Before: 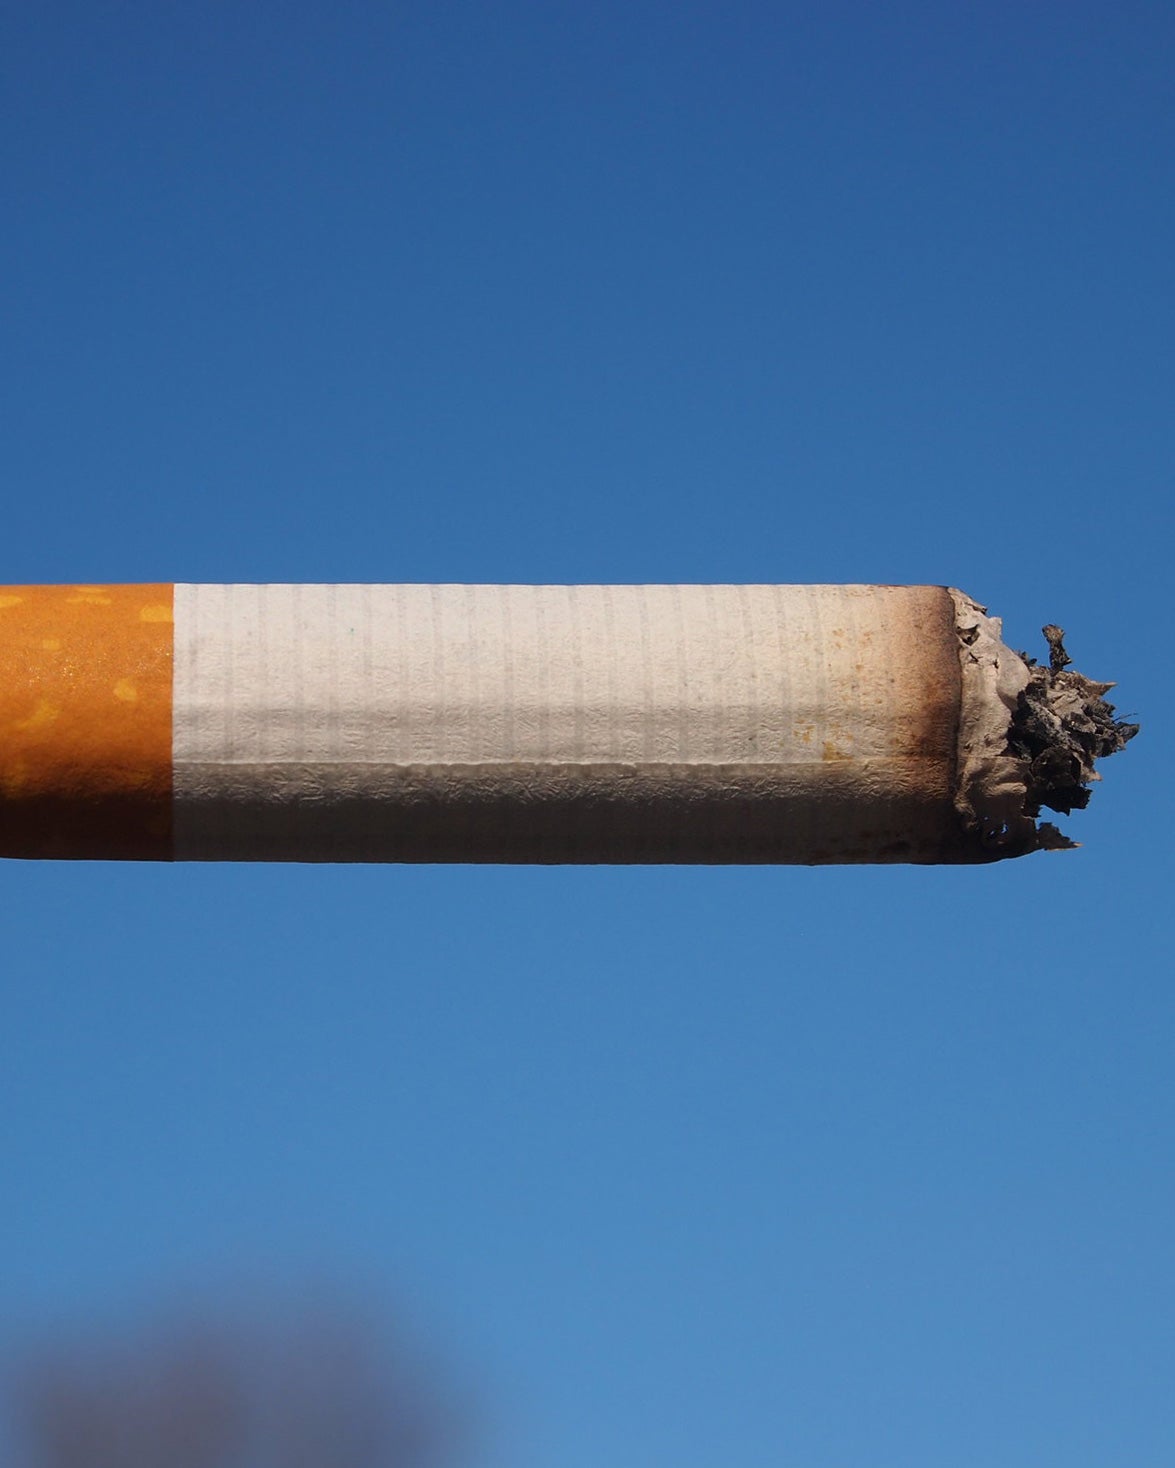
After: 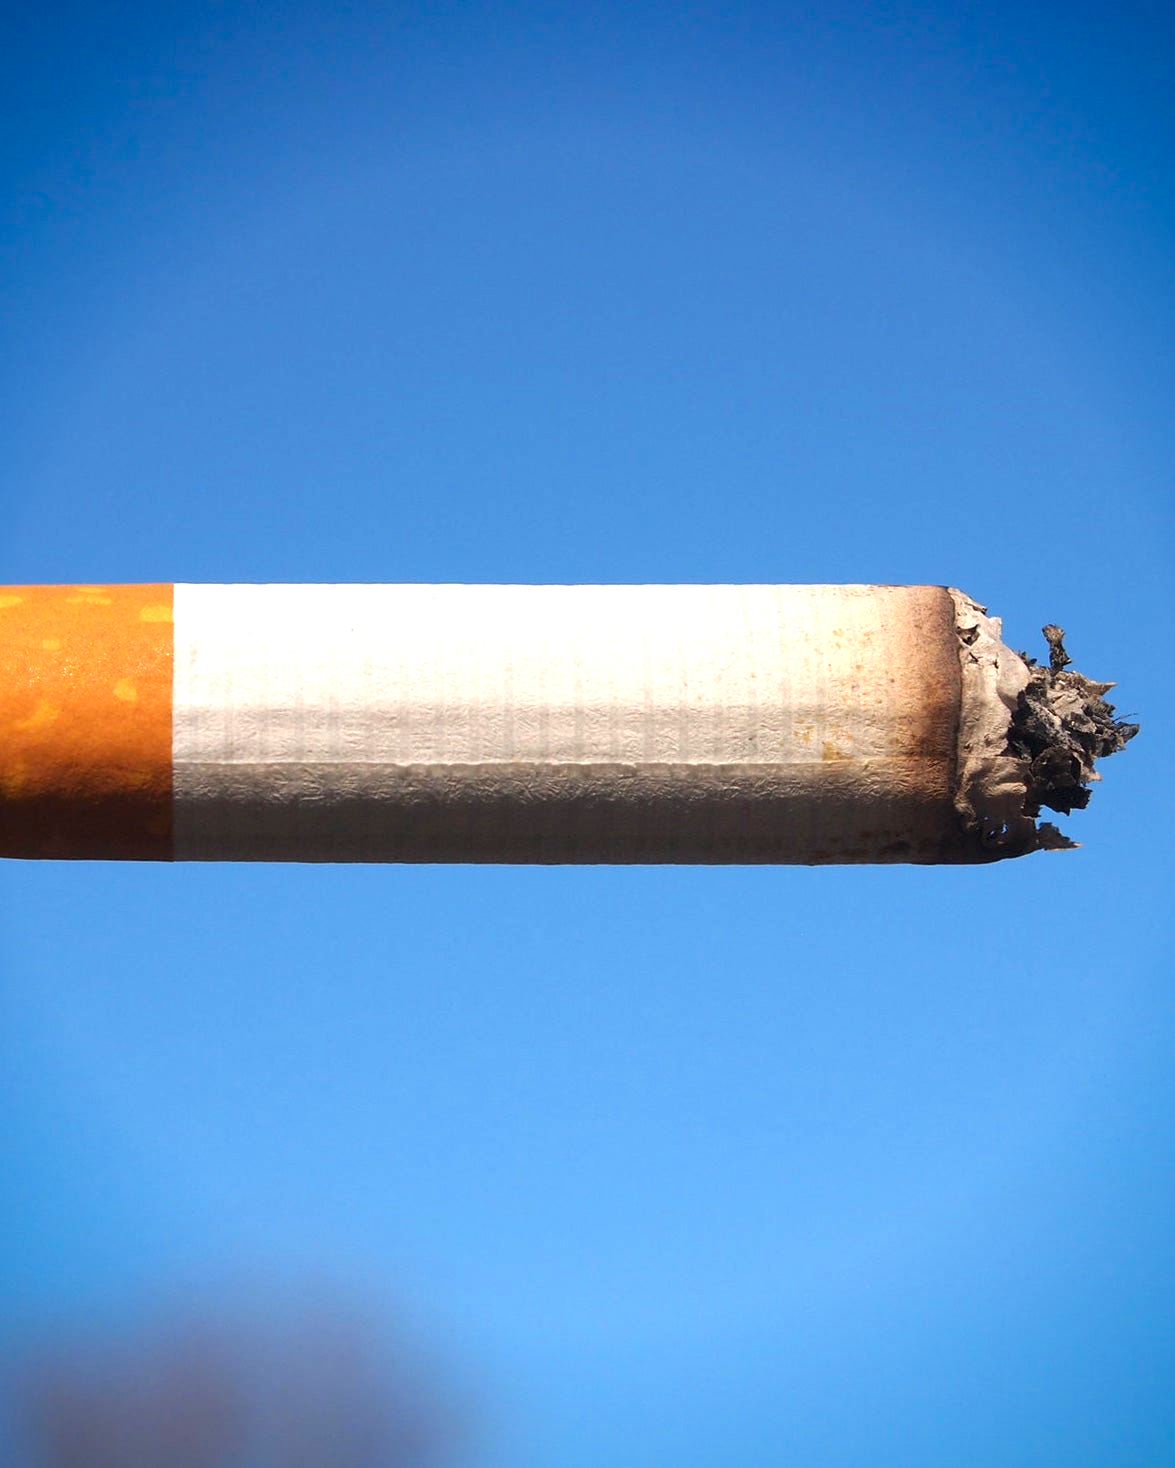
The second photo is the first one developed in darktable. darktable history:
exposure: black level correction 0.001, exposure 0.961 EV, compensate highlight preservation false
vignetting: saturation 0.364
